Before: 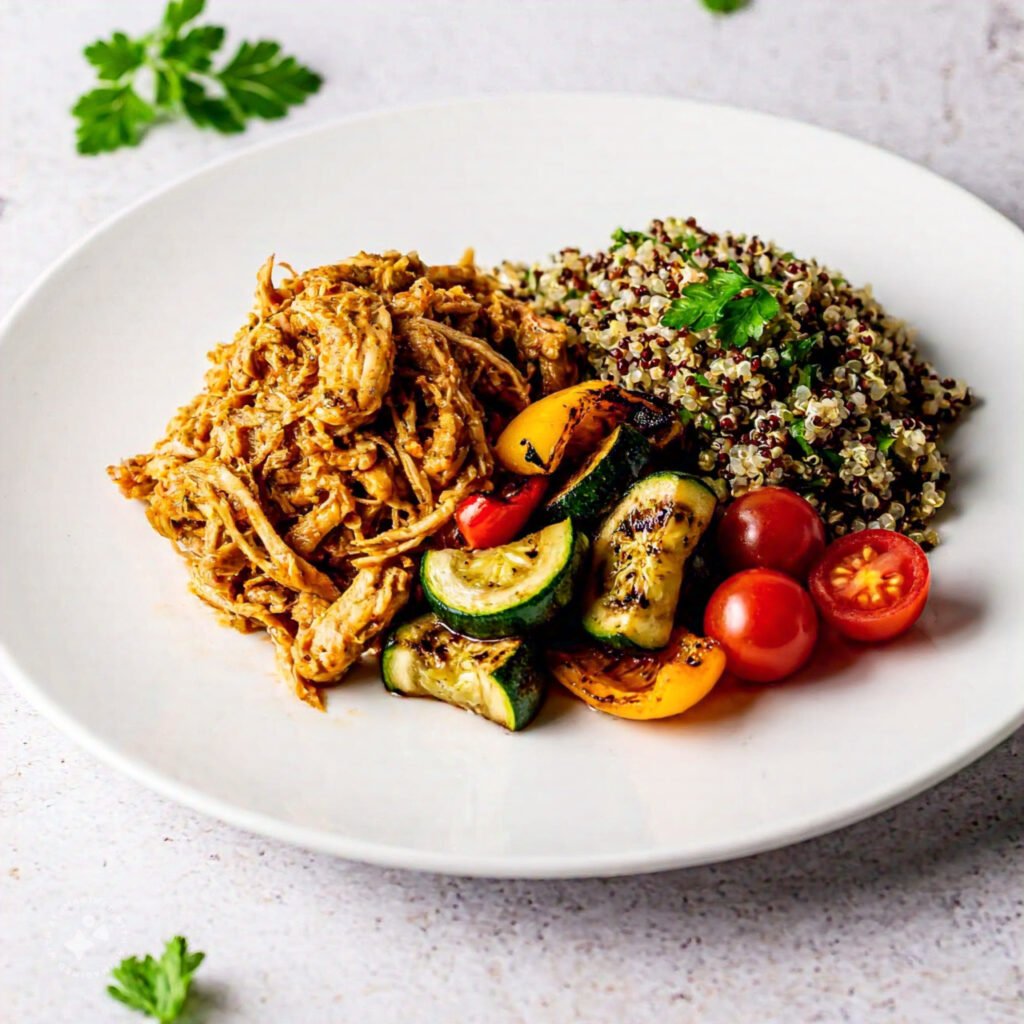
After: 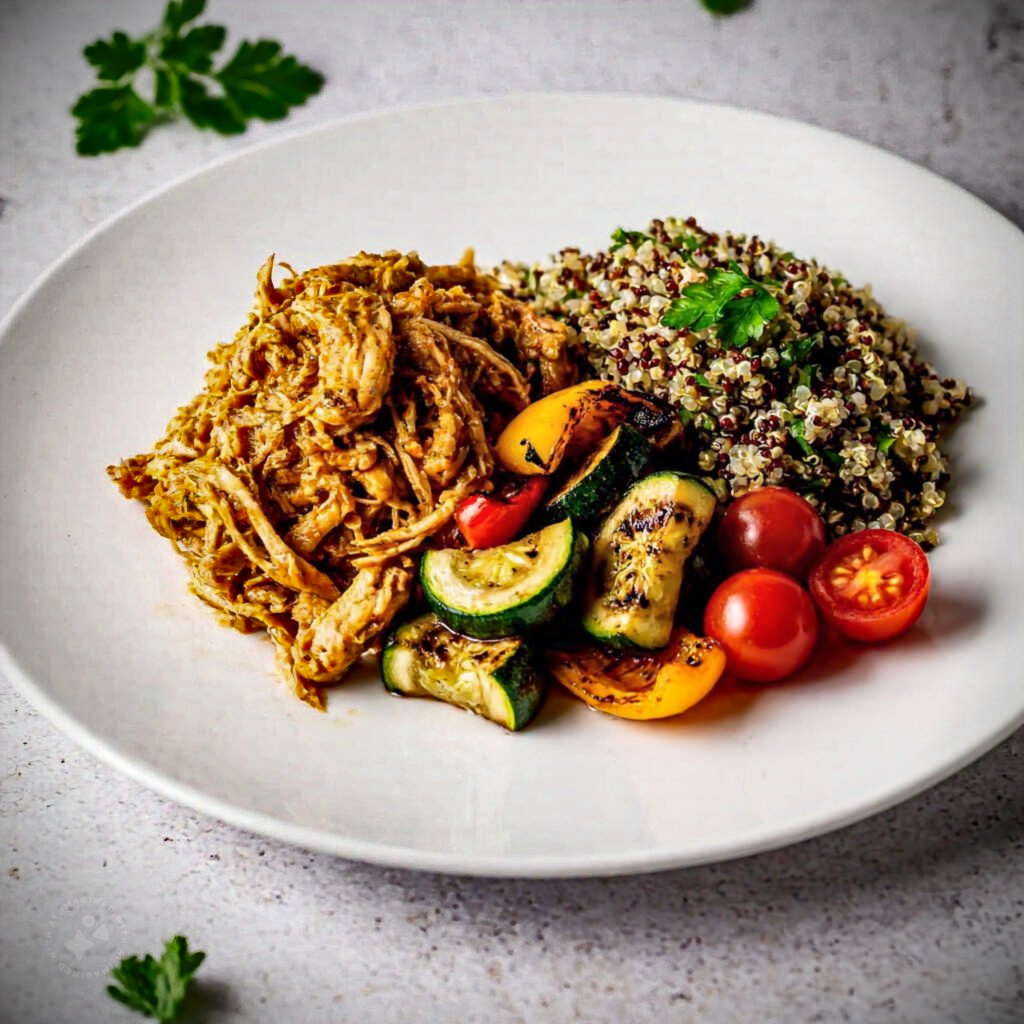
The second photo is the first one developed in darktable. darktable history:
shadows and highlights: shadows 74.66, highlights -61.11, soften with gaussian
vignetting: fall-off start 91.51%, brightness -0.888
